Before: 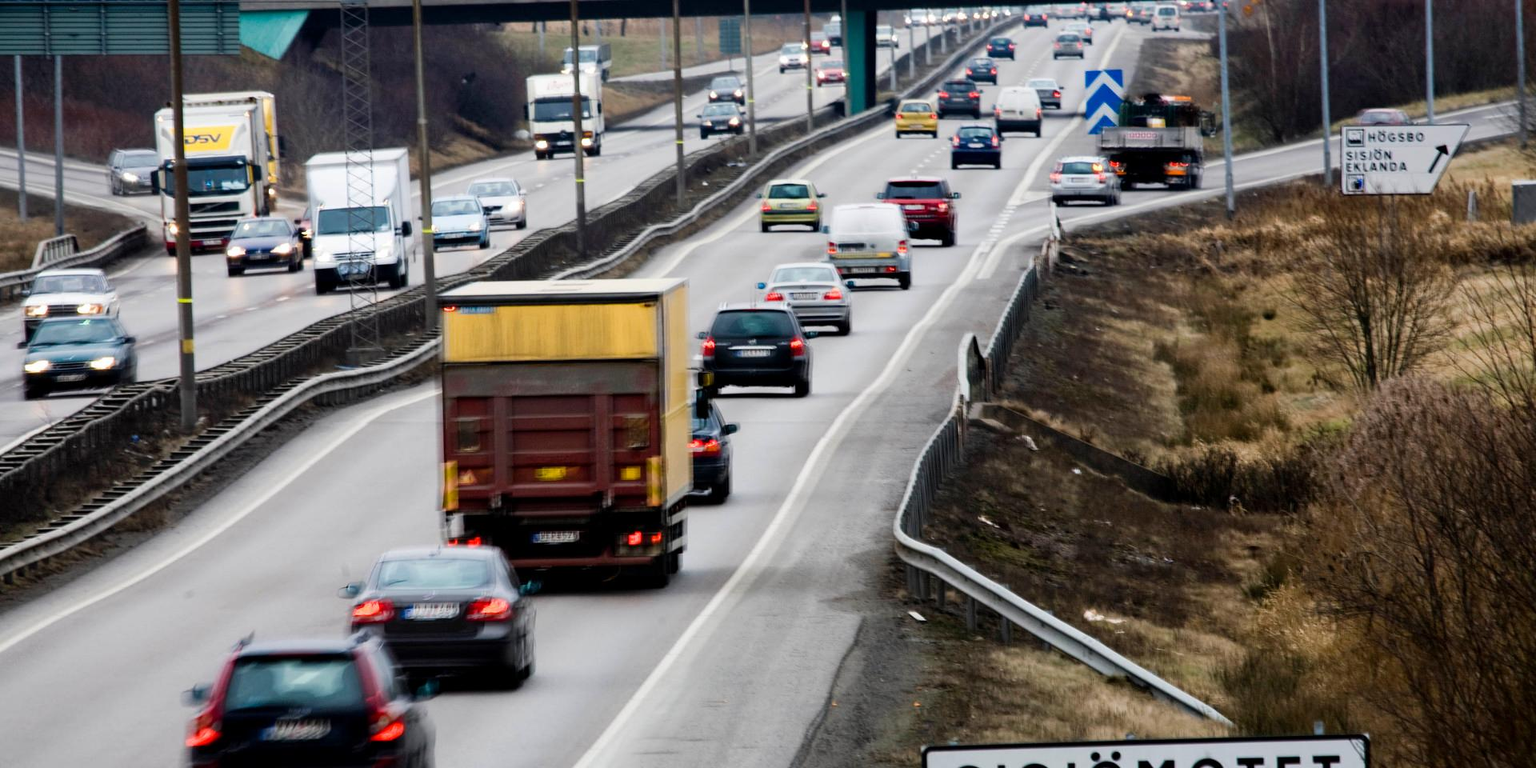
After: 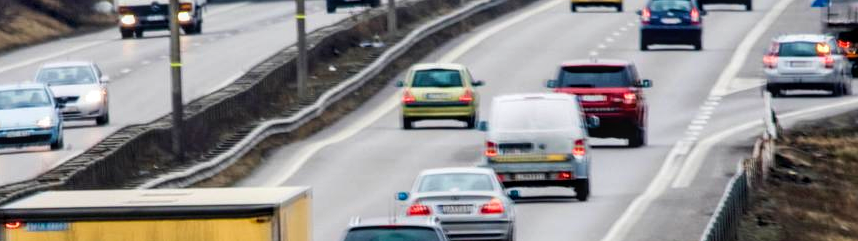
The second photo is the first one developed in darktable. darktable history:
crop: left 28.64%, top 16.832%, right 26.637%, bottom 58.055%
velvia: on, module defaults
local contrast: on, module defaults
